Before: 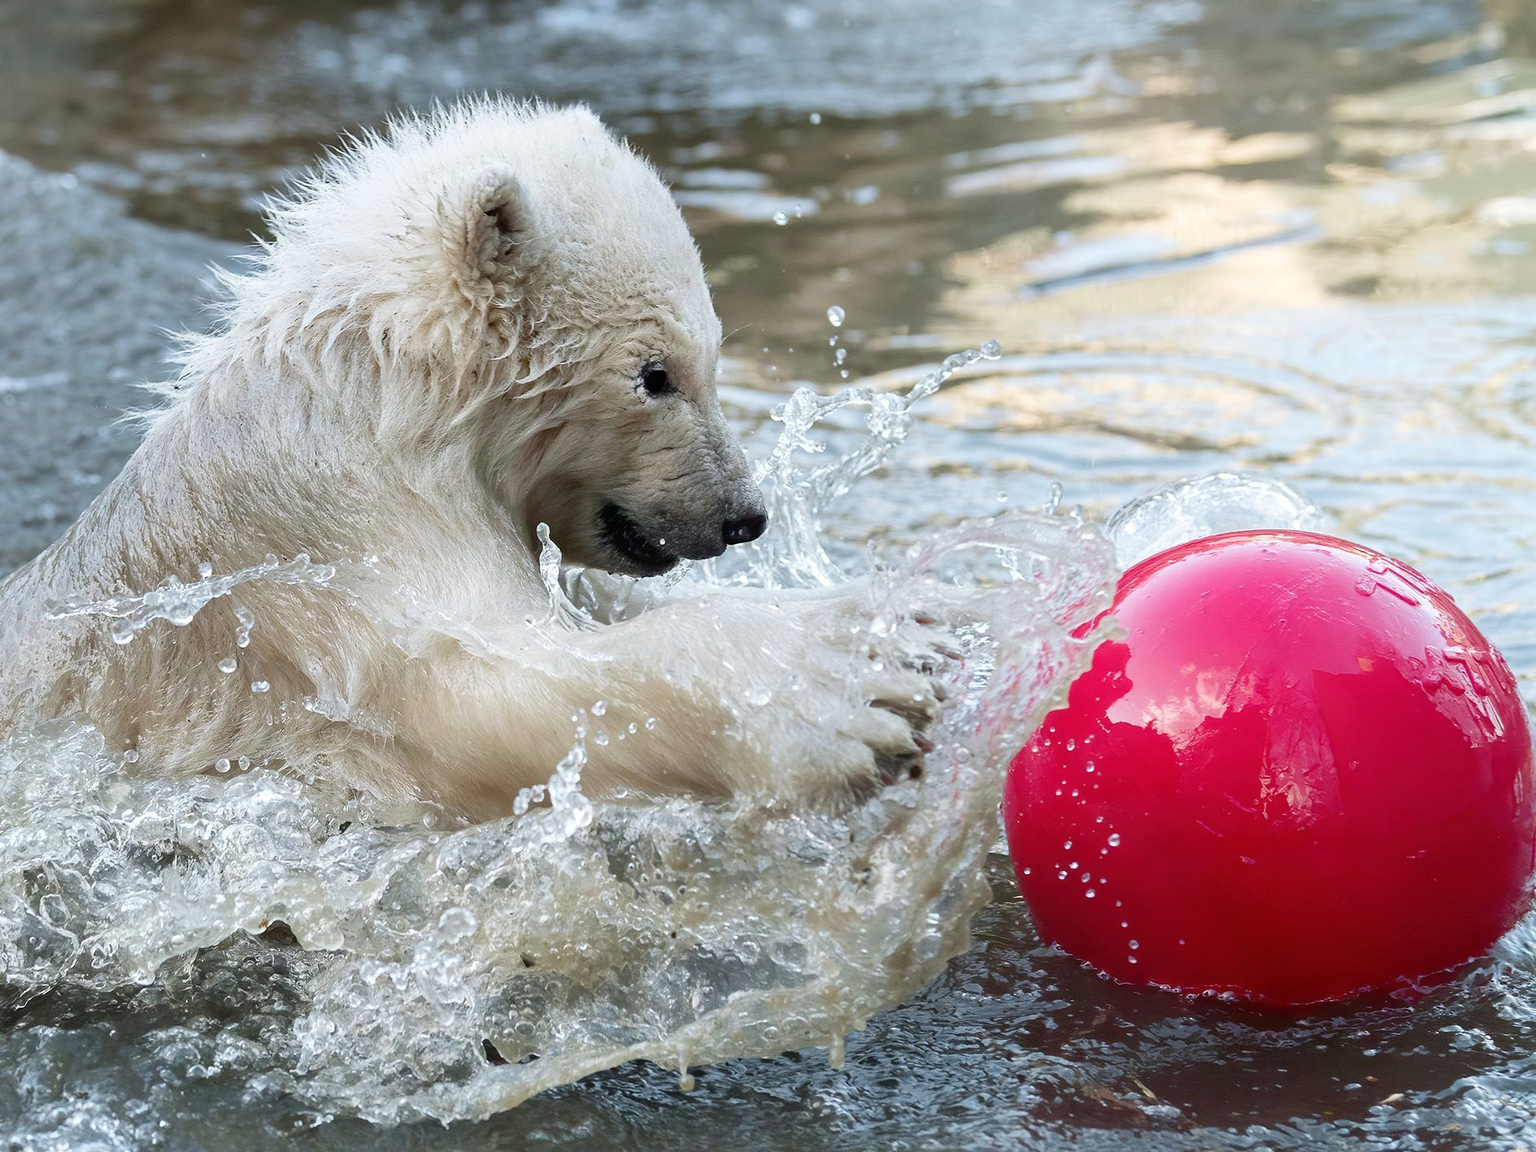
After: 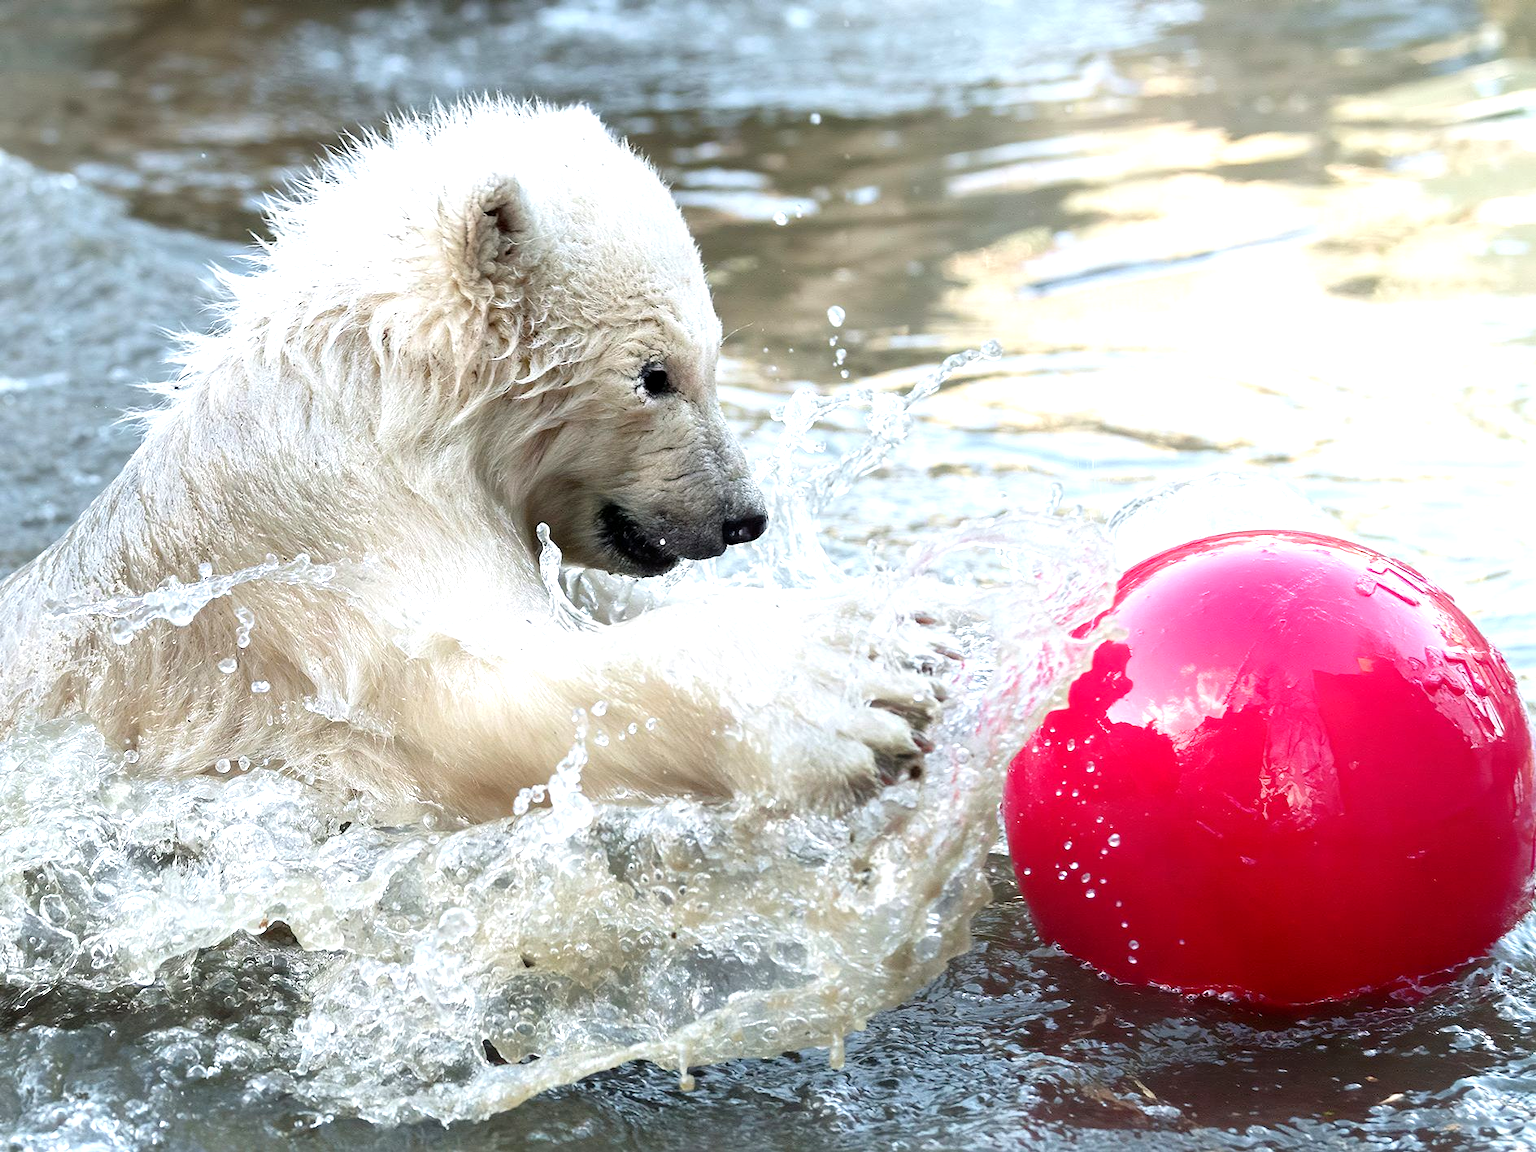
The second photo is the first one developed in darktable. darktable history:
tone equalizer: -8 EV -0.422 EV, -7 EV -0.358 EV, -6 EV -0.316 EV, -5 EV -0.248 EV, -3 EV 0.249 EV, -2 EV 0.332 EV, -1 EV 0.389 EV, +0 EV 0.415 EV
exposure: black level correction 0.002, exposure 0.299 EV, compensate highlight preservation false
